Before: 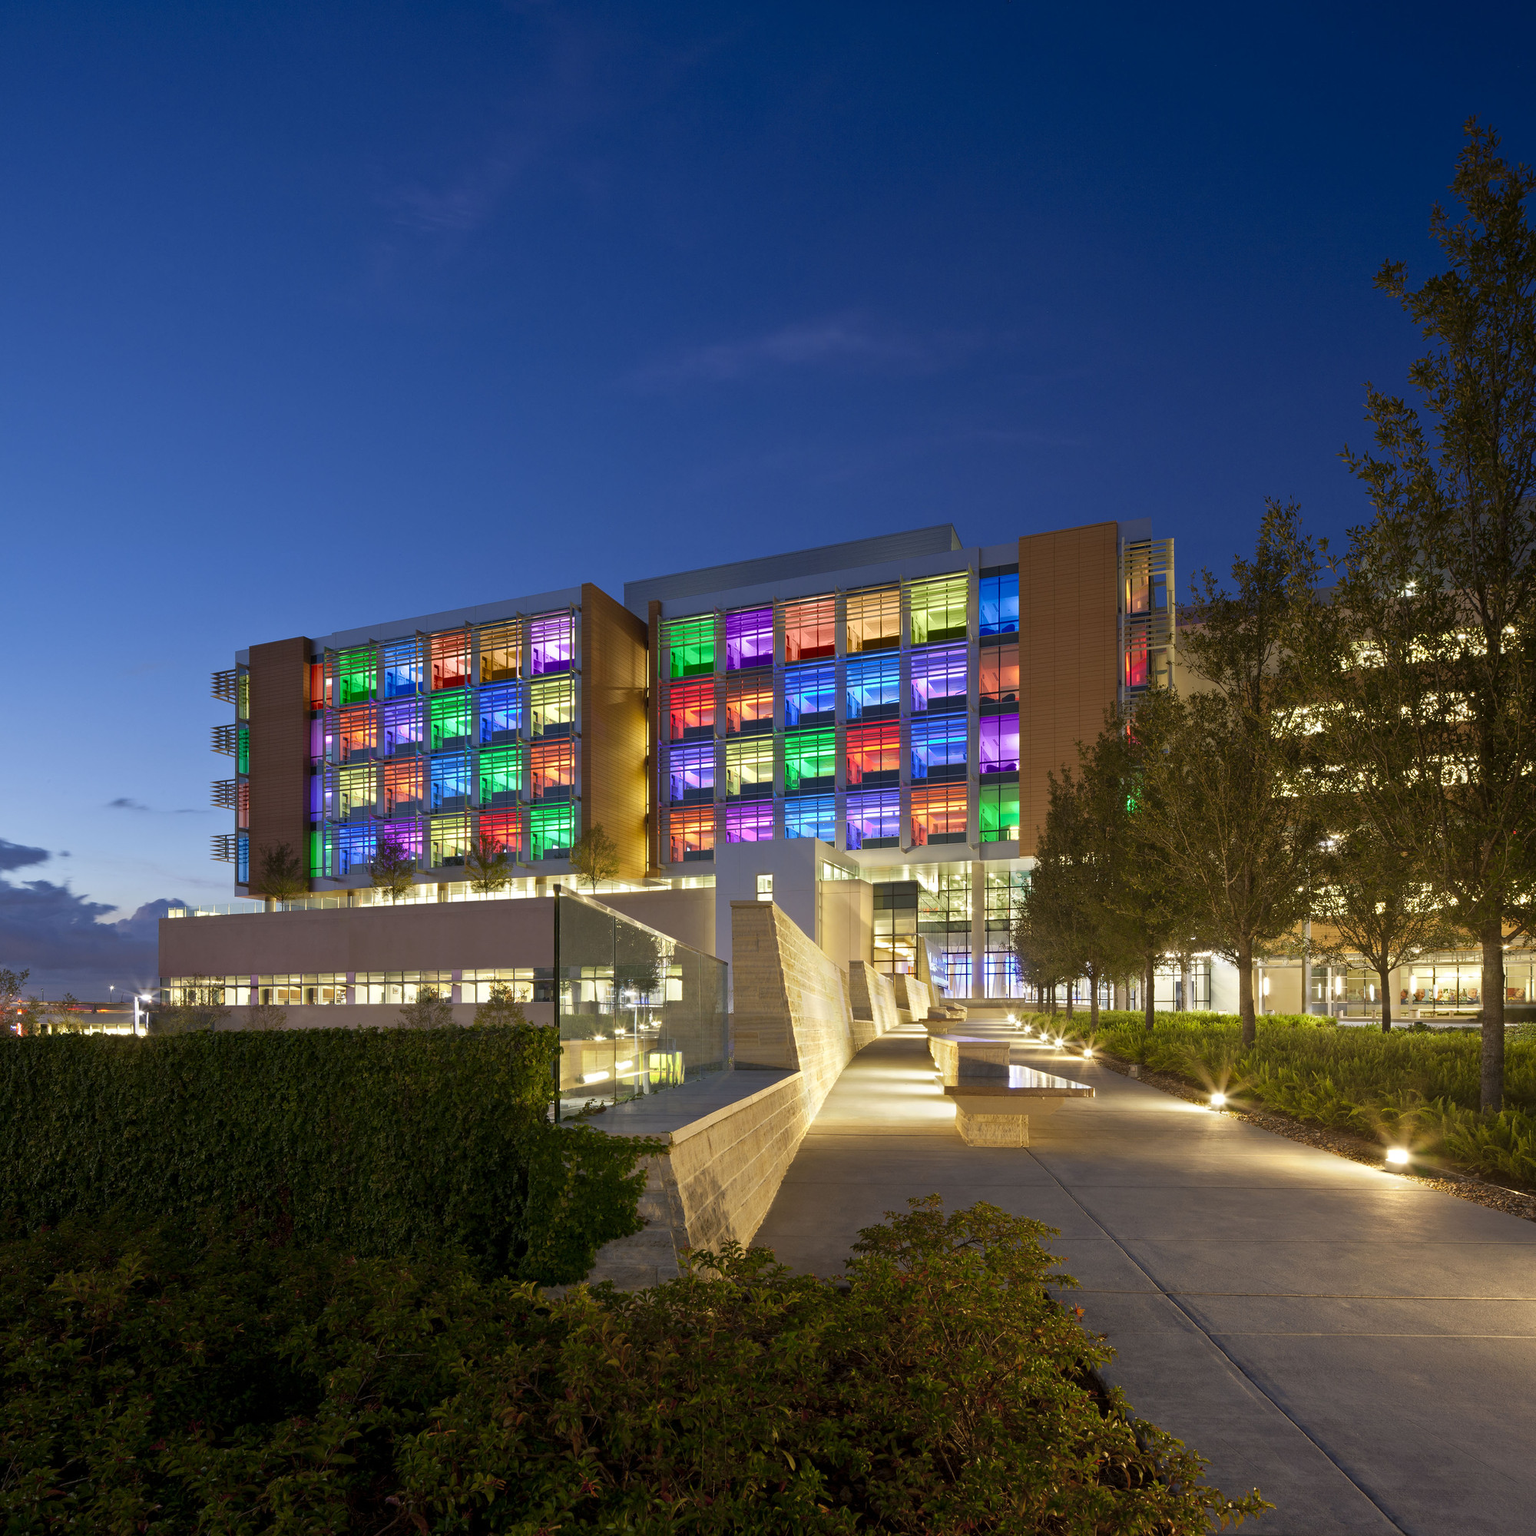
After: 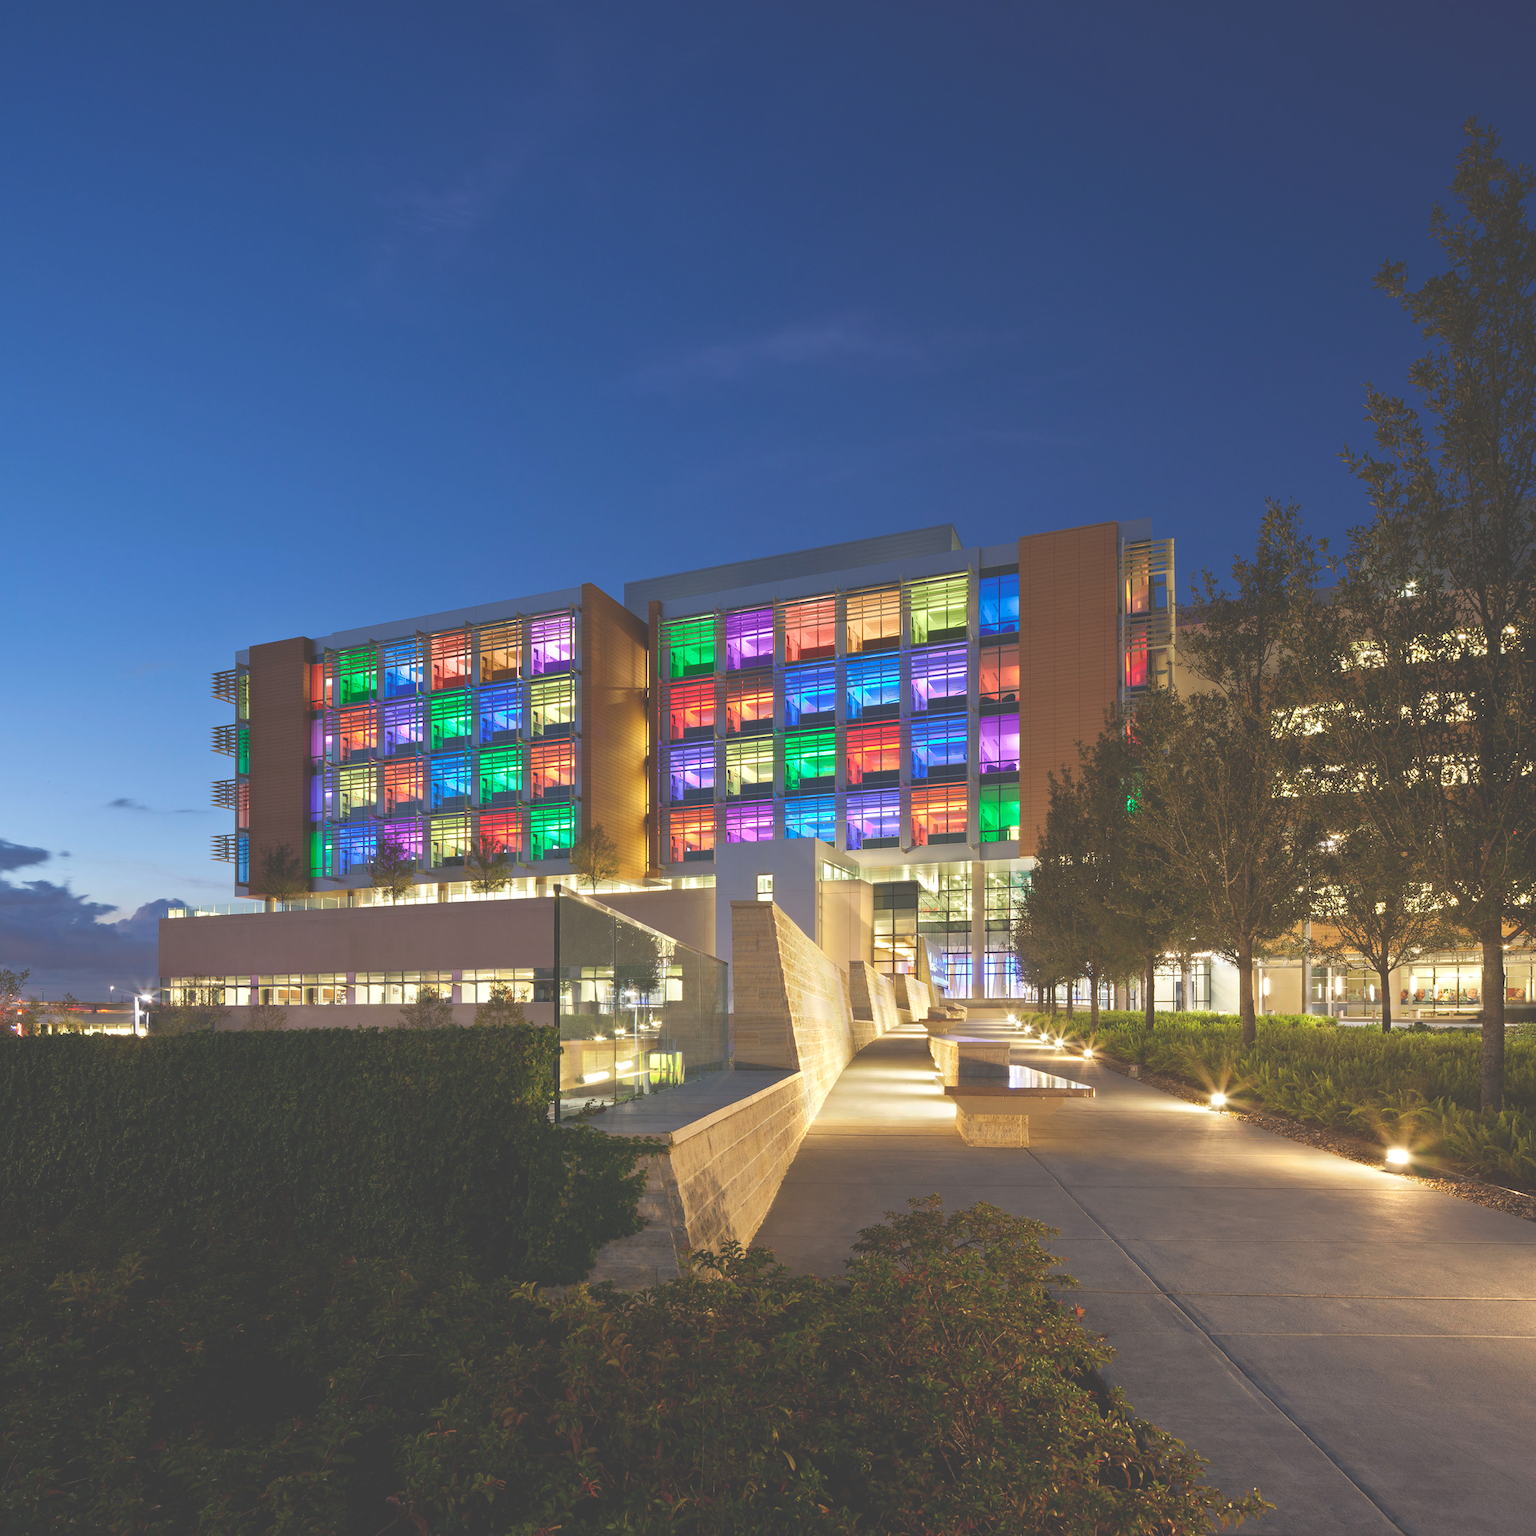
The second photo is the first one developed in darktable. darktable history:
exposure: black level correction -0.042, exposure 0.059 EV, compensate highlight preservation false
